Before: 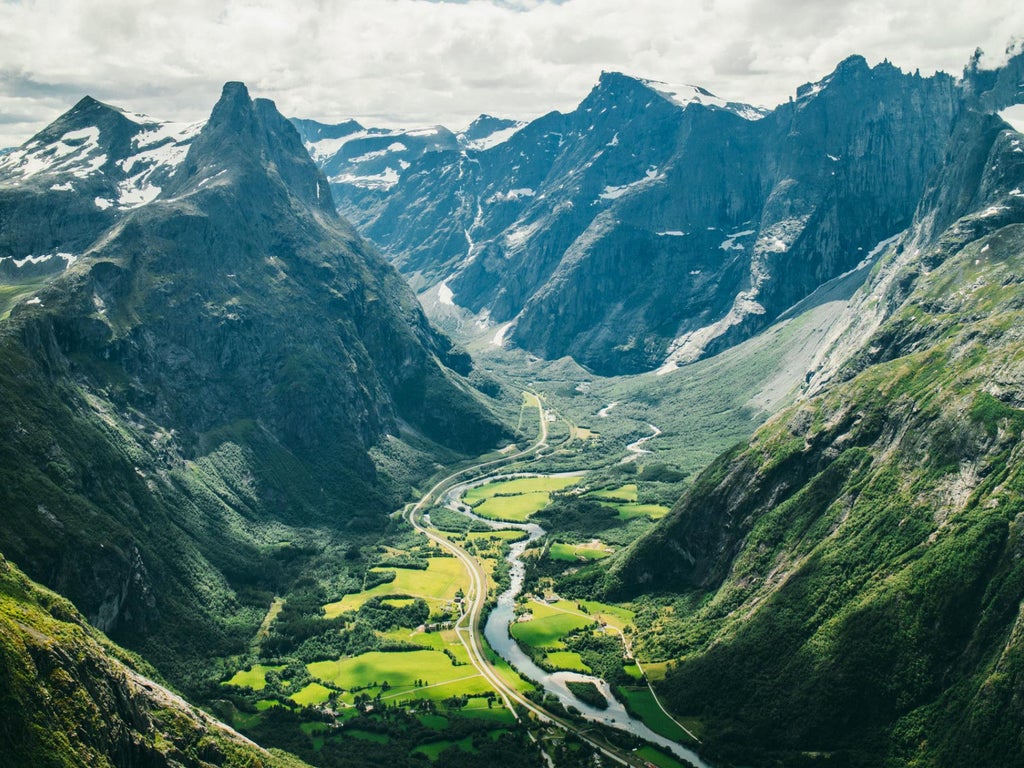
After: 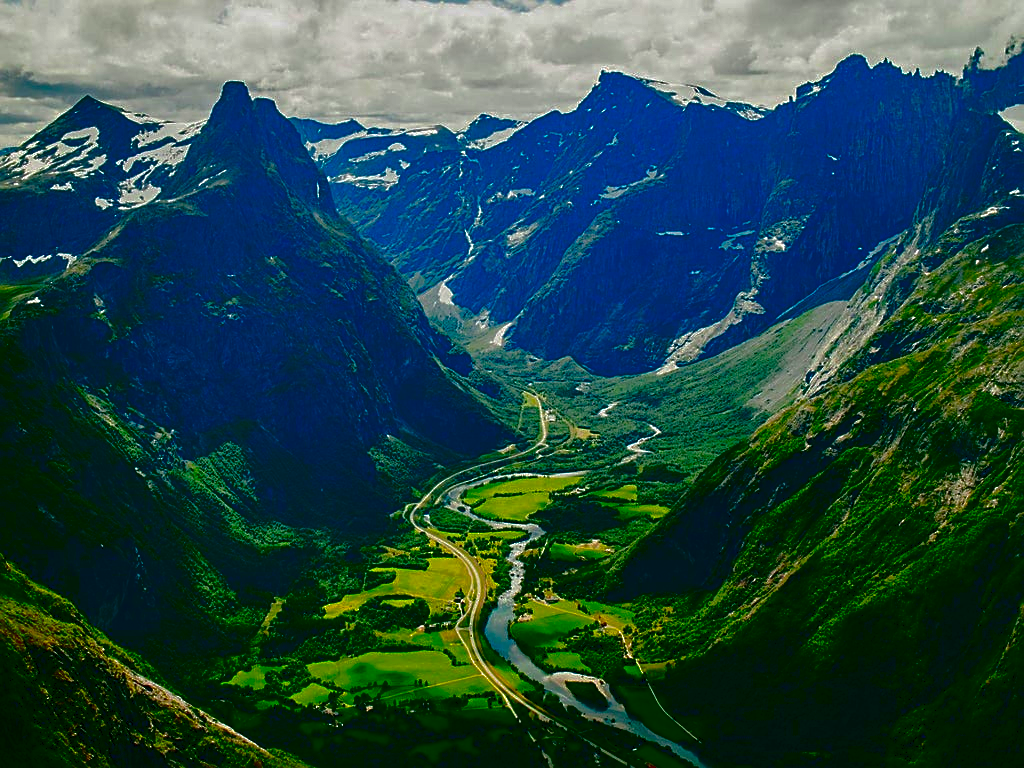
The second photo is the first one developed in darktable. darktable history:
shadows and highlights: on, module defaults
contrast brightness saturation: brightness -1, saturation 1
sharpen: on, module defaults
